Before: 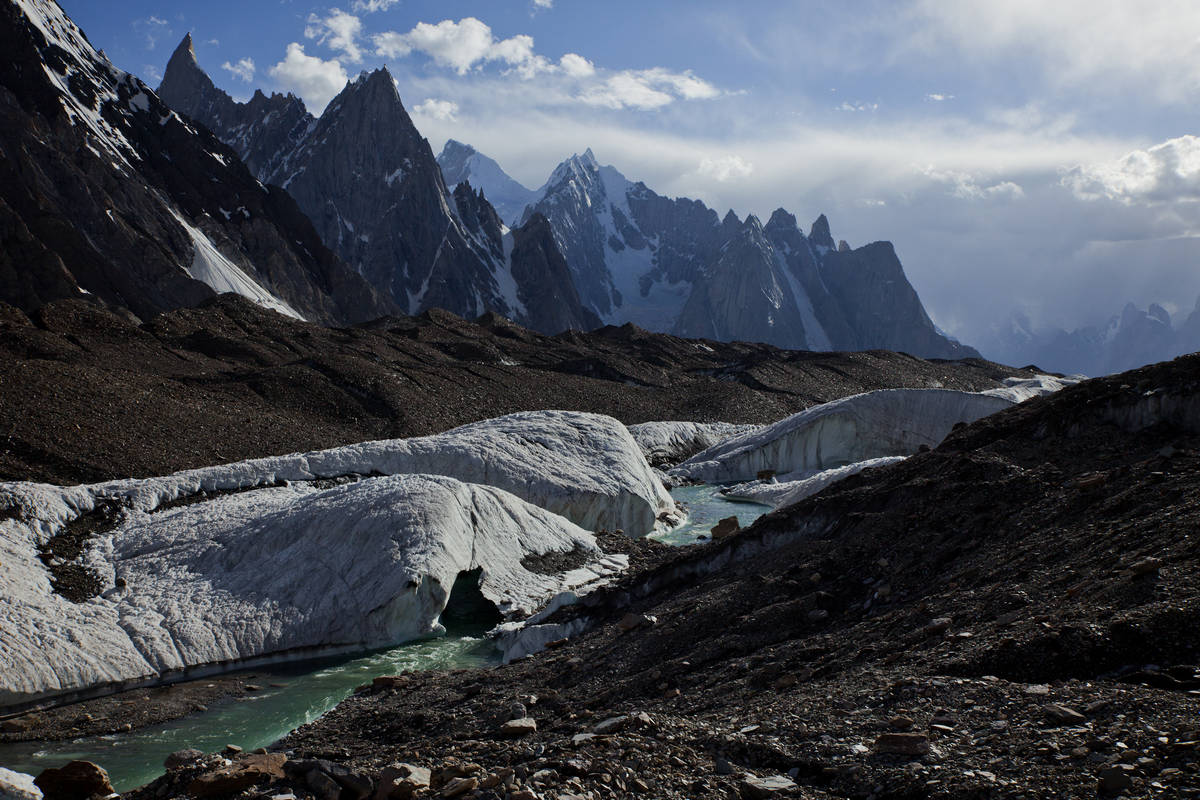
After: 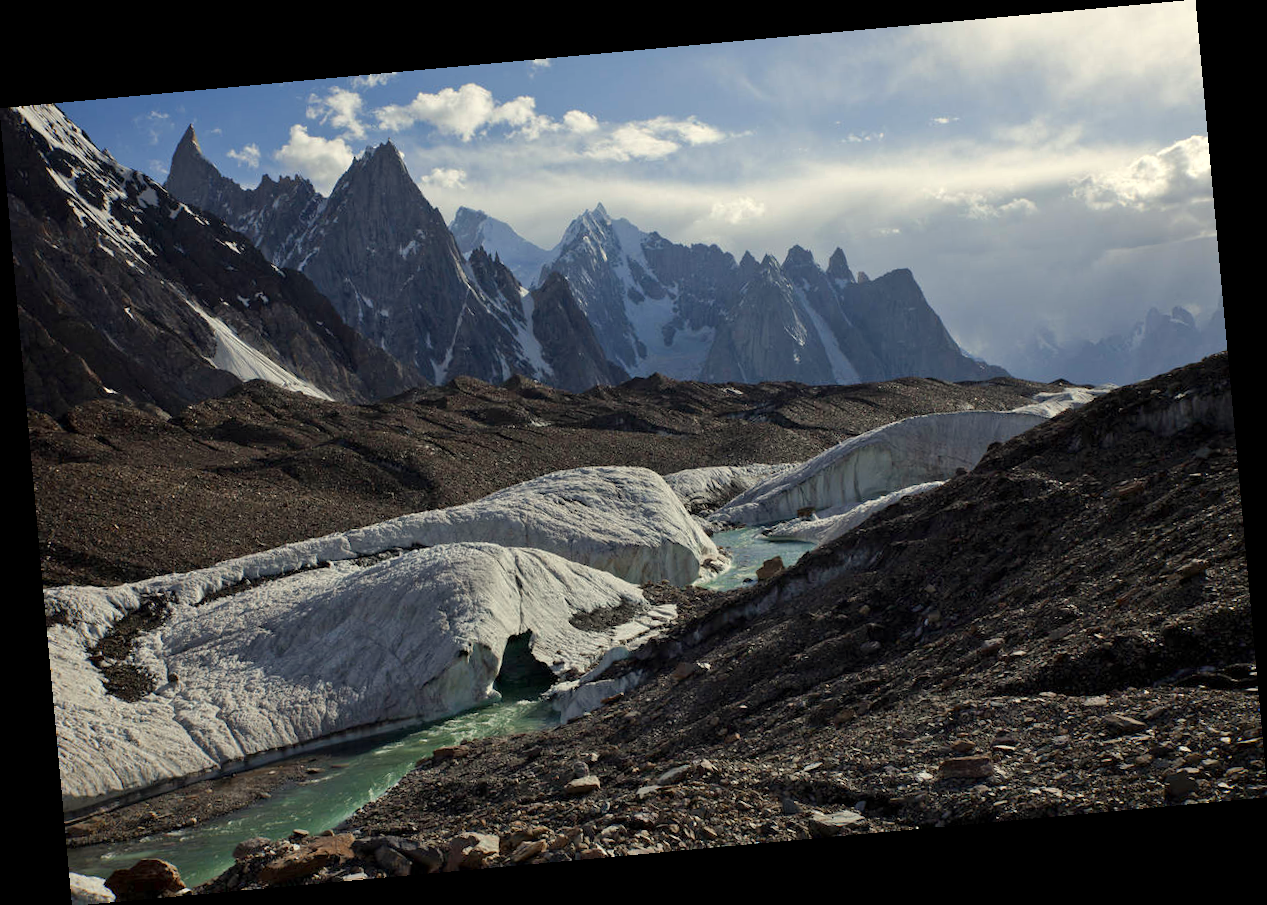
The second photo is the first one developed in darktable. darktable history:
rotate and perspective: rotation -5.2°, automatic cropping off
exposure: exposure 0.6 EV, compensate highlight preservation false
tone equalizer: -8 EV 0.25 EV, -7 EV 0.417 EV, -6 EV 0.417 EV, -5 EV 0.25 EV, -3 EV -0.25 EV, -2 EV -0.417 EV, -1 EV -0.417 EV, +0 EV -0.25 EV, edges refinement/feathering 500, mask exposure compensation -1.57 EV, preserve details guided filter
white balance: red 1.029, blue 0.92
